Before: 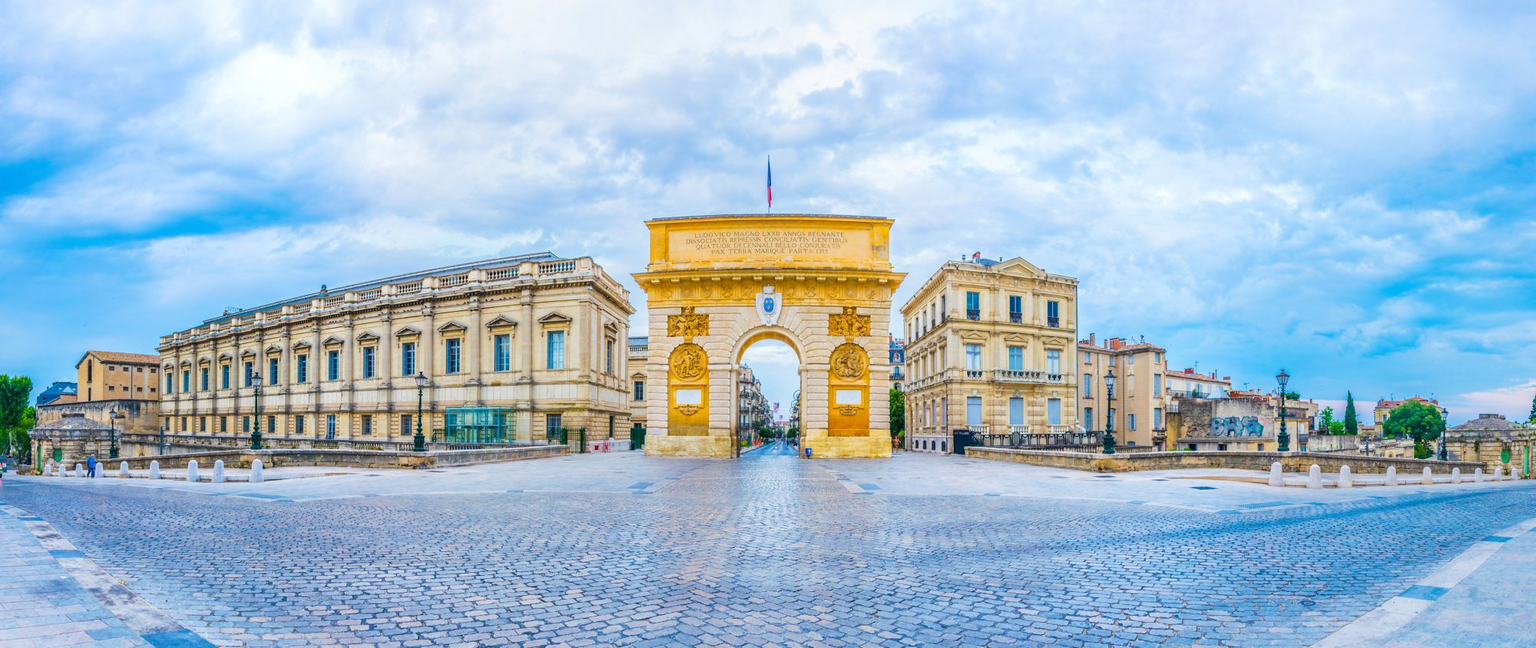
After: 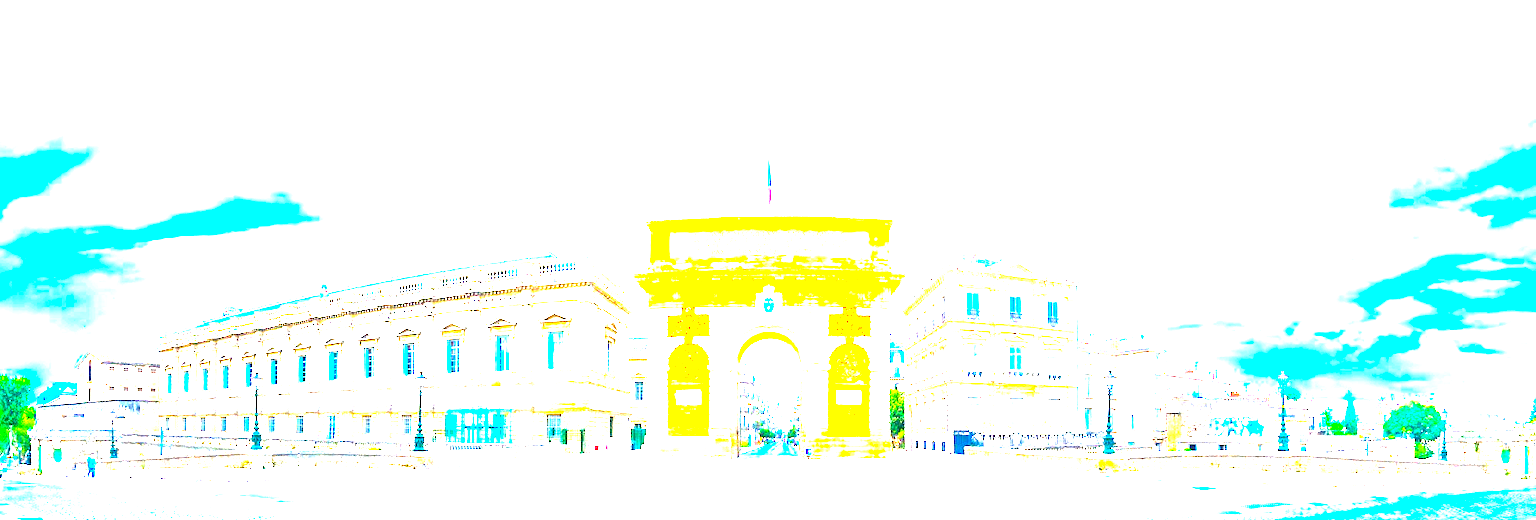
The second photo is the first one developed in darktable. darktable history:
color balance rgb: perceptual saturation grading › global saturation 20%, global vibrance 20%
exposure: black level correction 0, exposure 4 EV, compensate exposure bias true, compensate highlight preservation false
crop: bottom 19.644%
